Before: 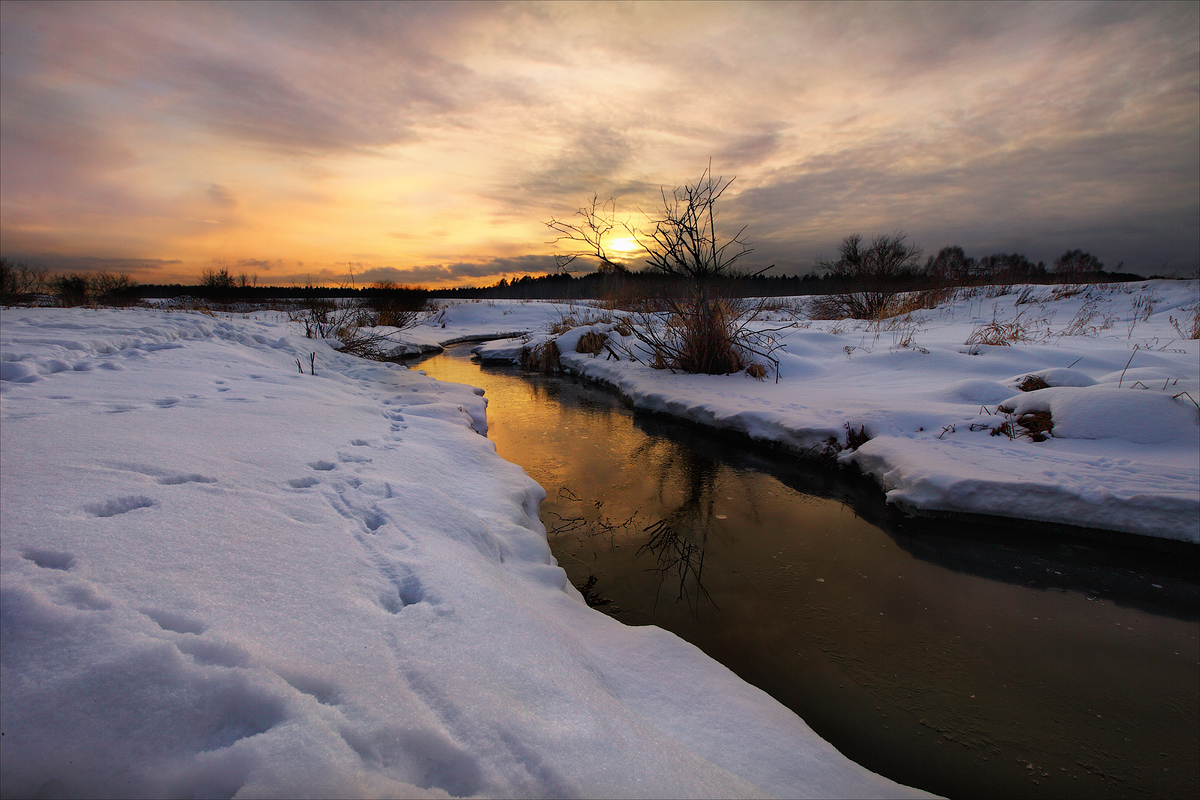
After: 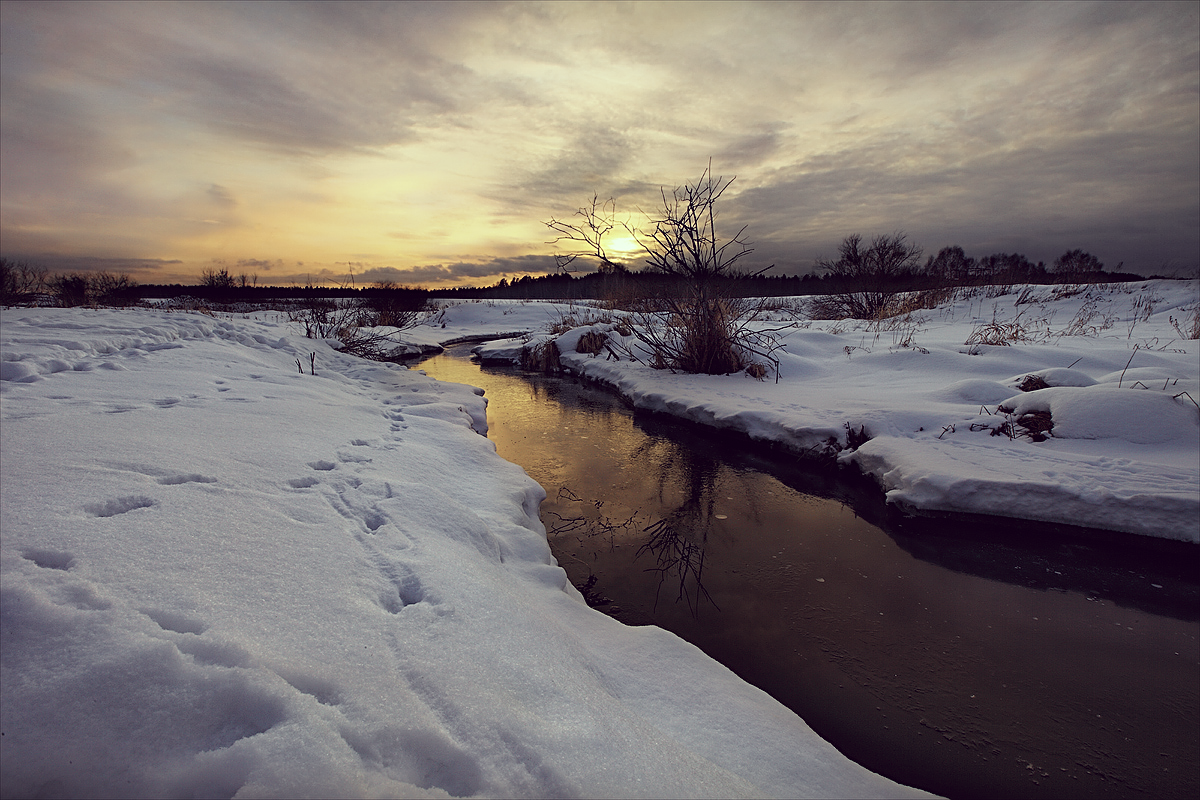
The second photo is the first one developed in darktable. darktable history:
color correction: highlights a* -20.17, highlights b* 20.27, shadows a* 20.03, shadows b* -20.46, saturation 0.43
sharpen: on, module defaults
color balance rgb: perceptual saturation grading › global saturation 25%, global vibrance 20%
